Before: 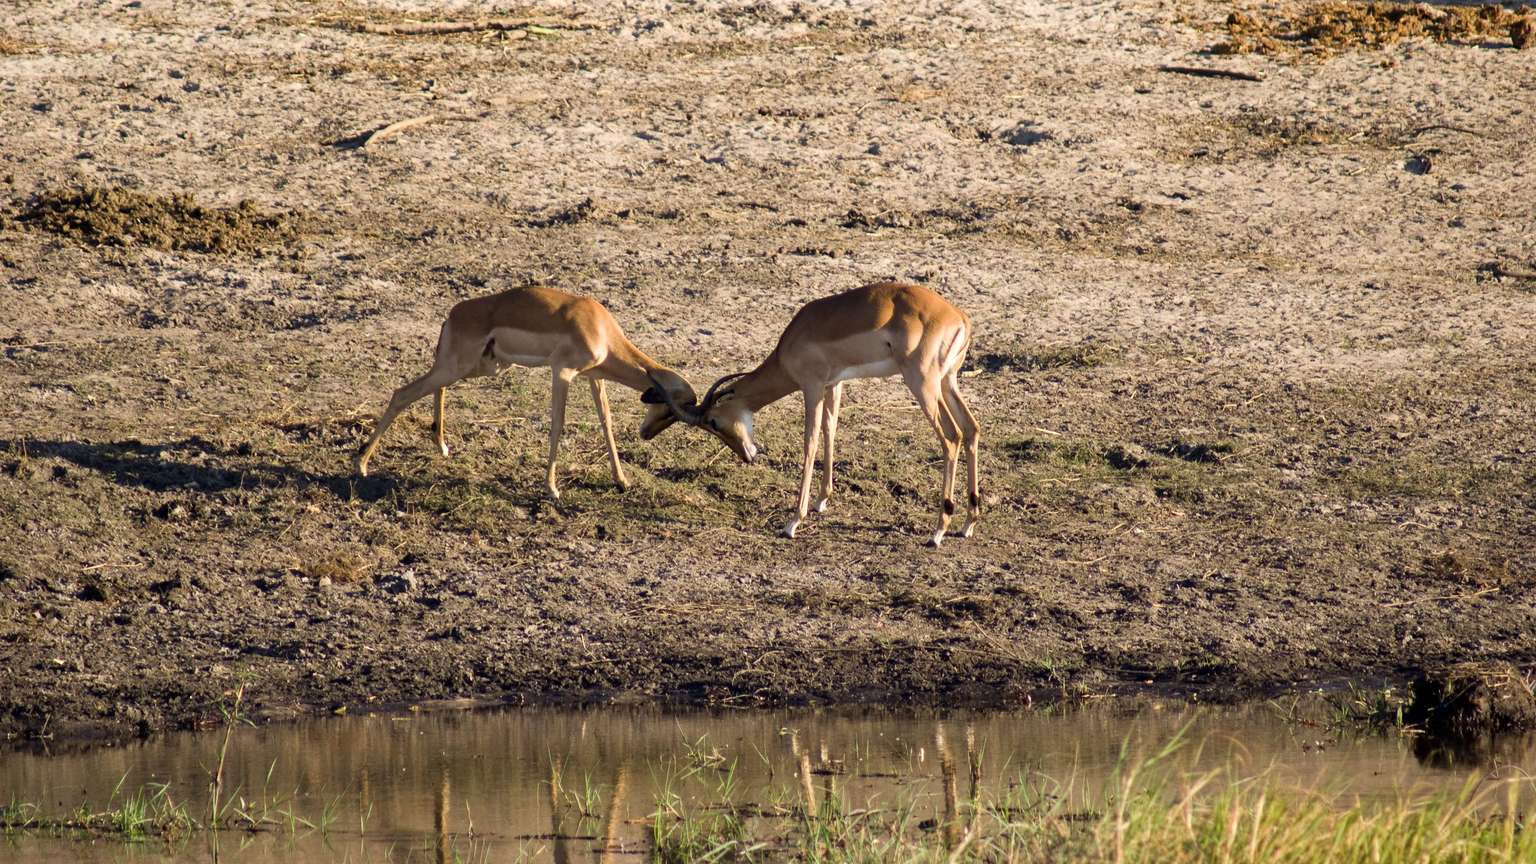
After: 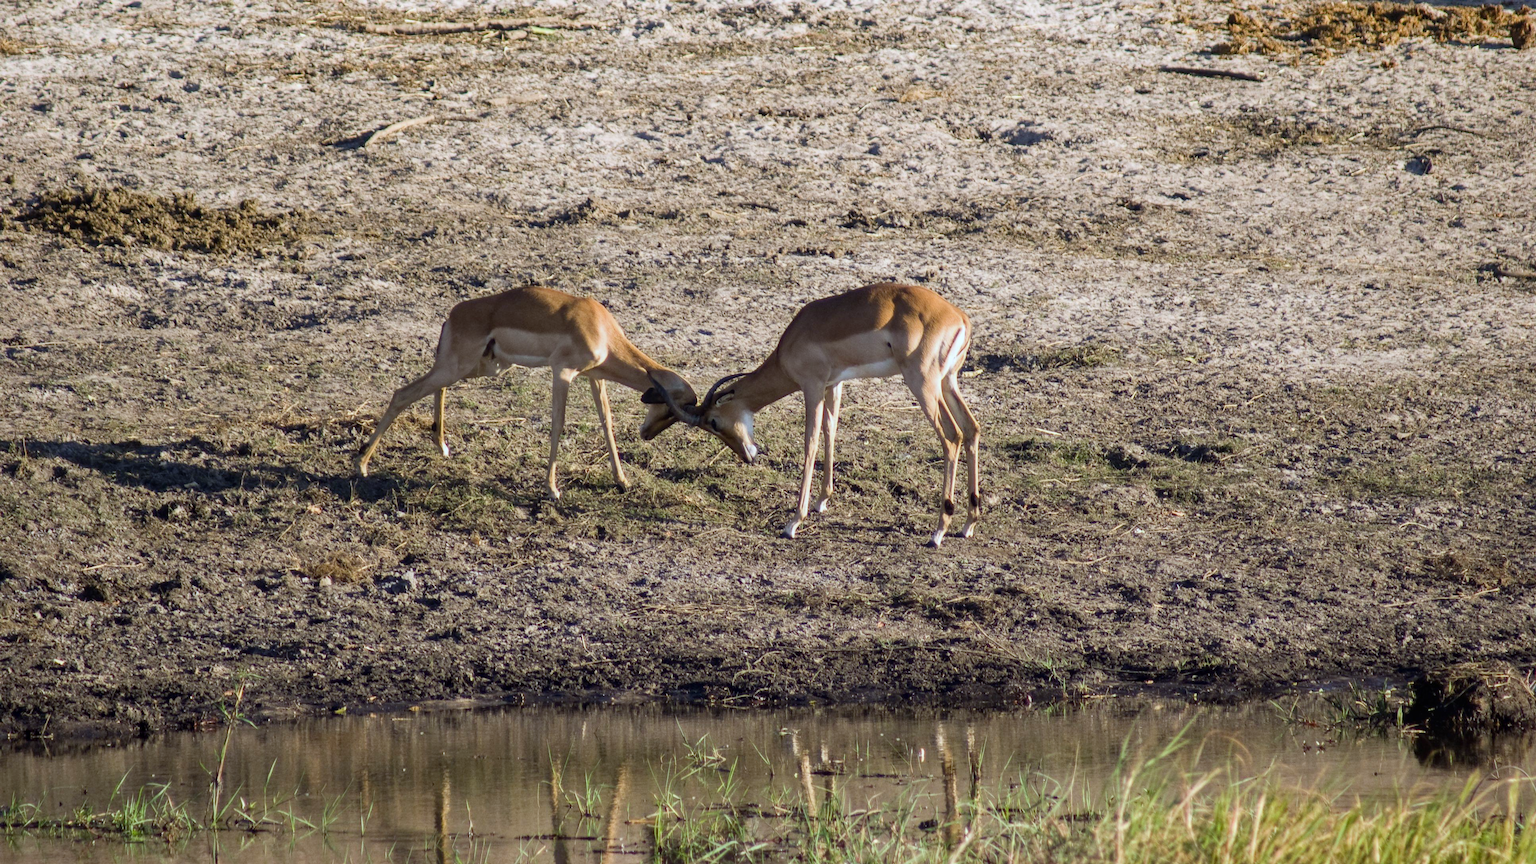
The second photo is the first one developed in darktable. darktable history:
local contrast: detail 110%
white balance: red 0.931, blue 1.11
